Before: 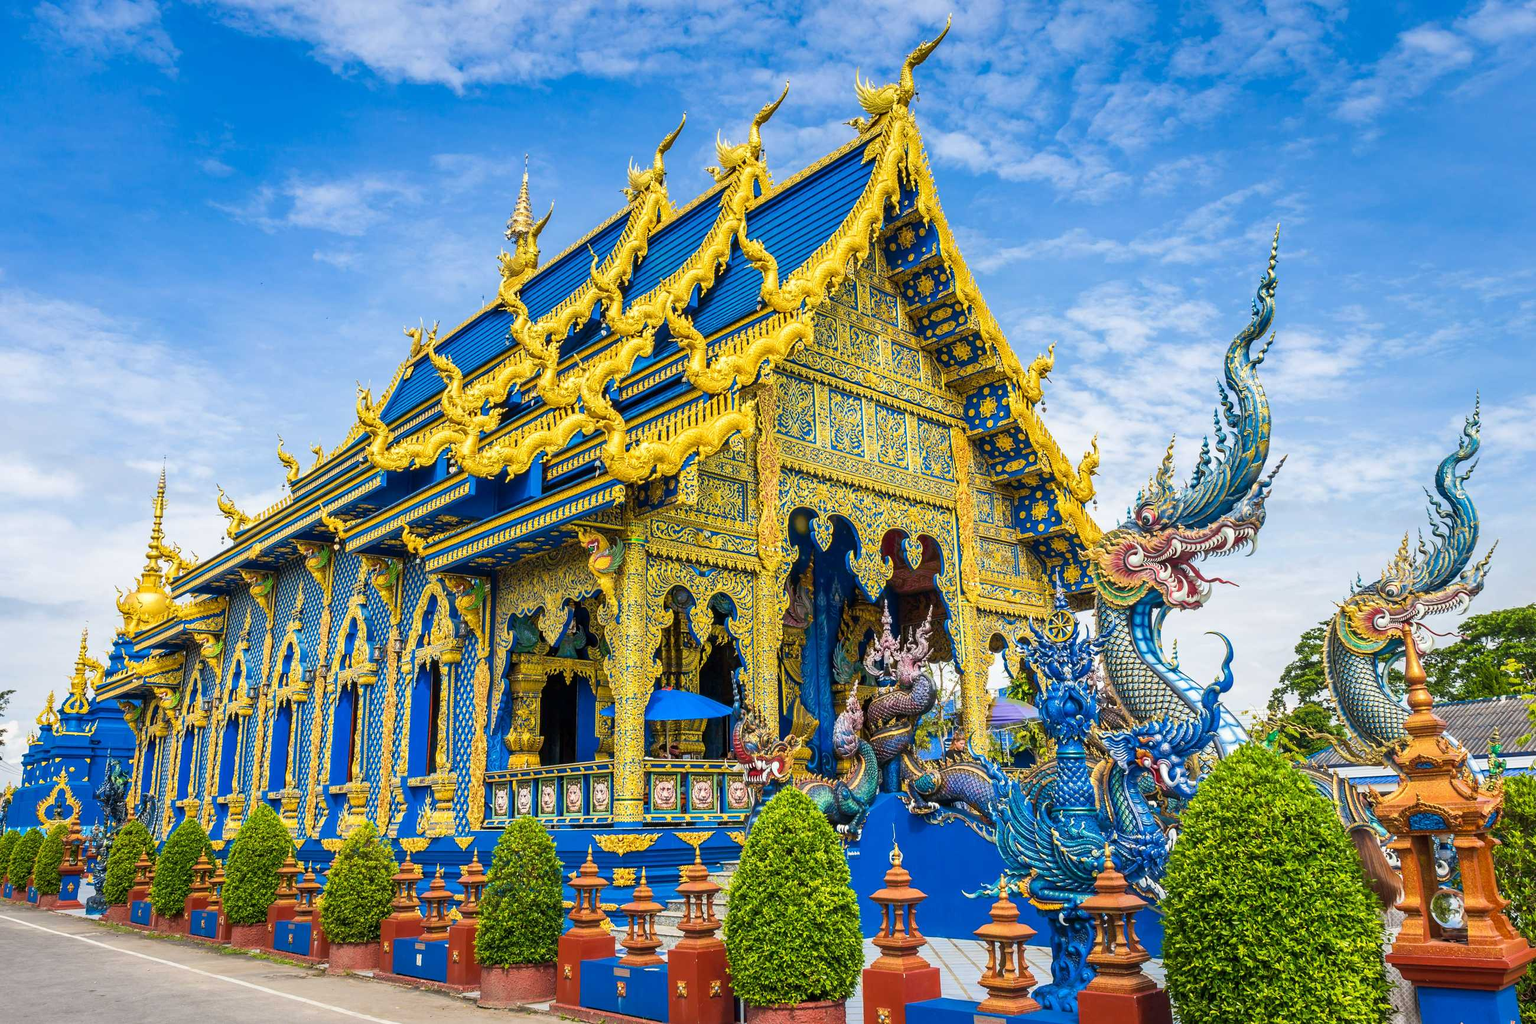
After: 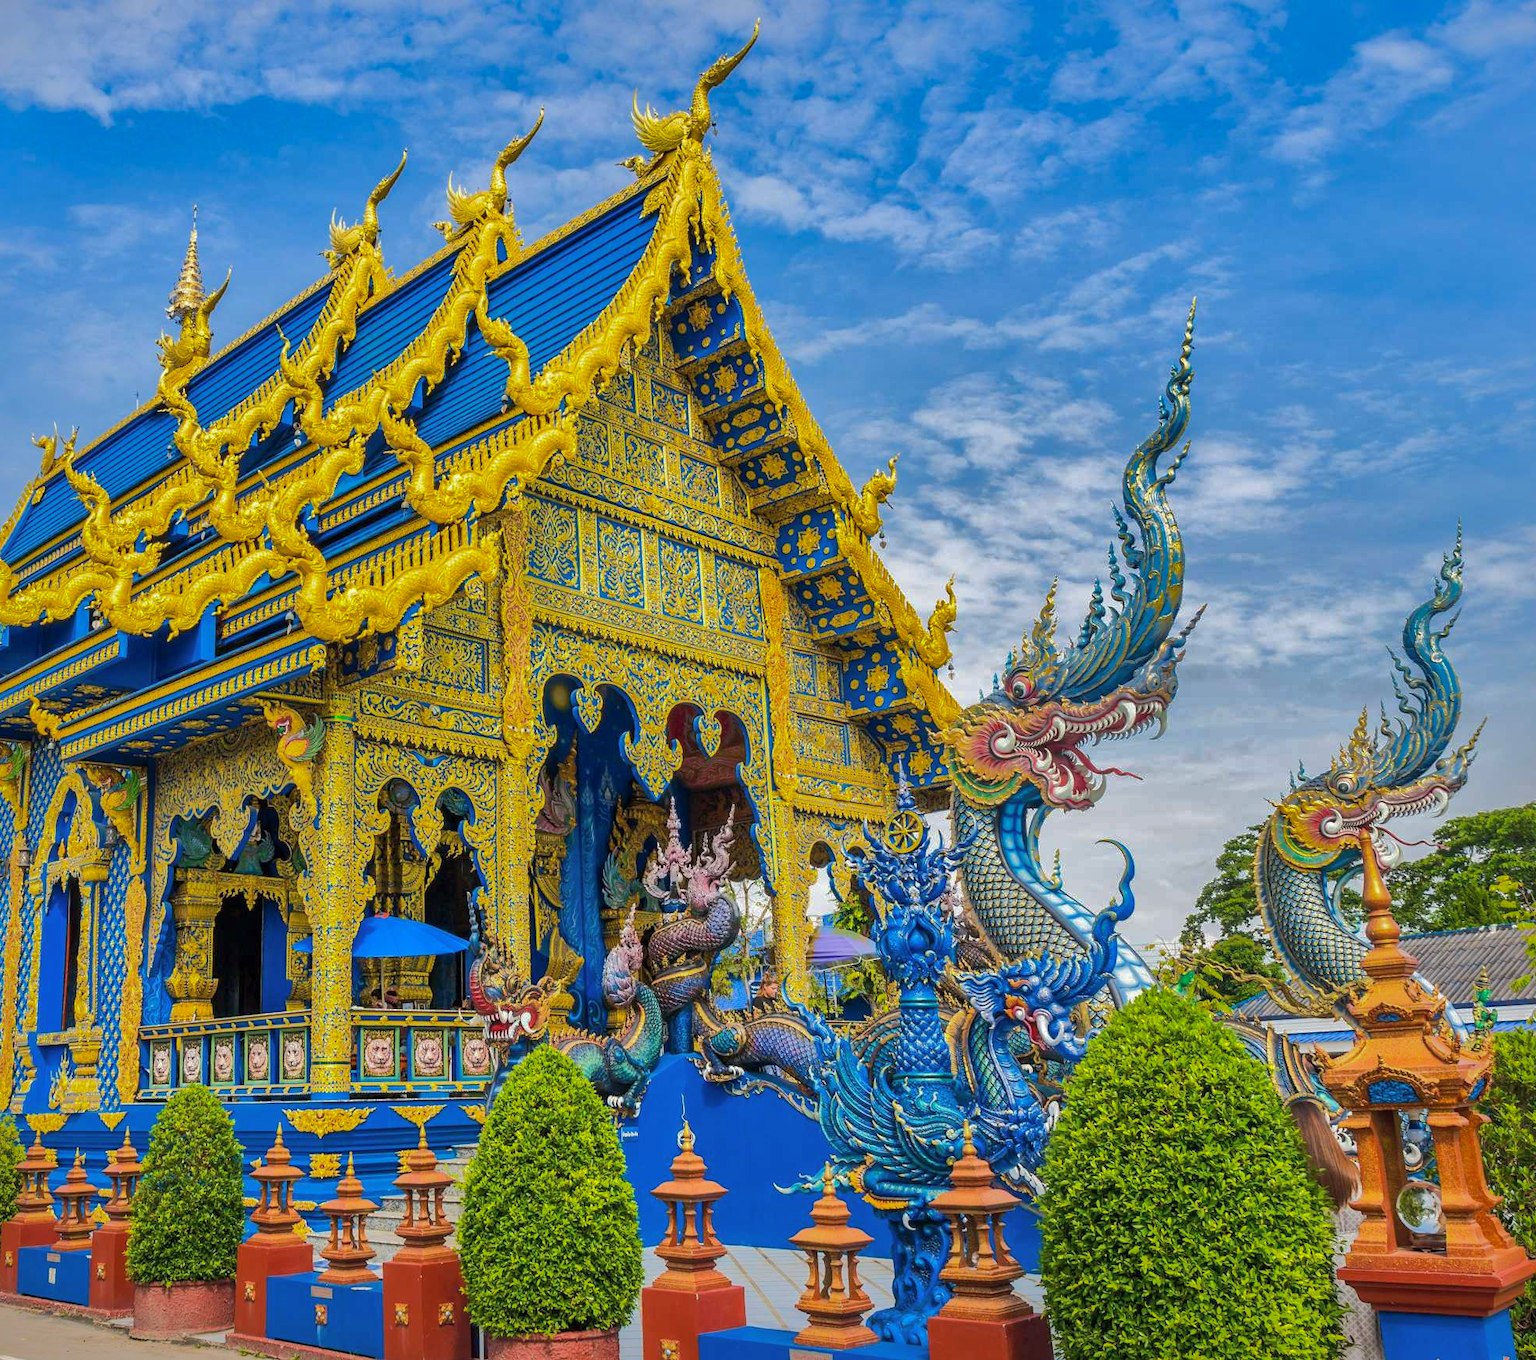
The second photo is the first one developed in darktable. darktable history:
crop and rotate: left 24.747%
shadows and highlights: shadows 38.77, highlights -75.62, highlights color adjustment 52.55%
